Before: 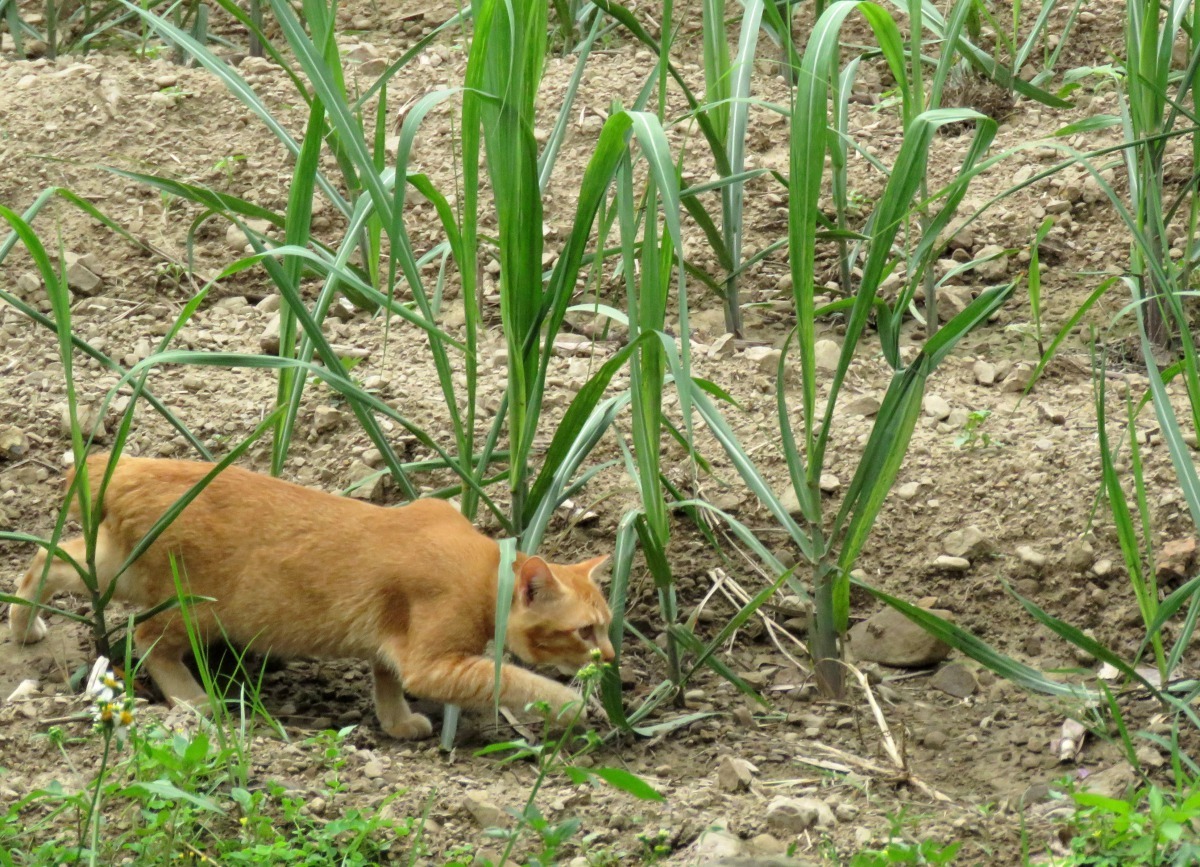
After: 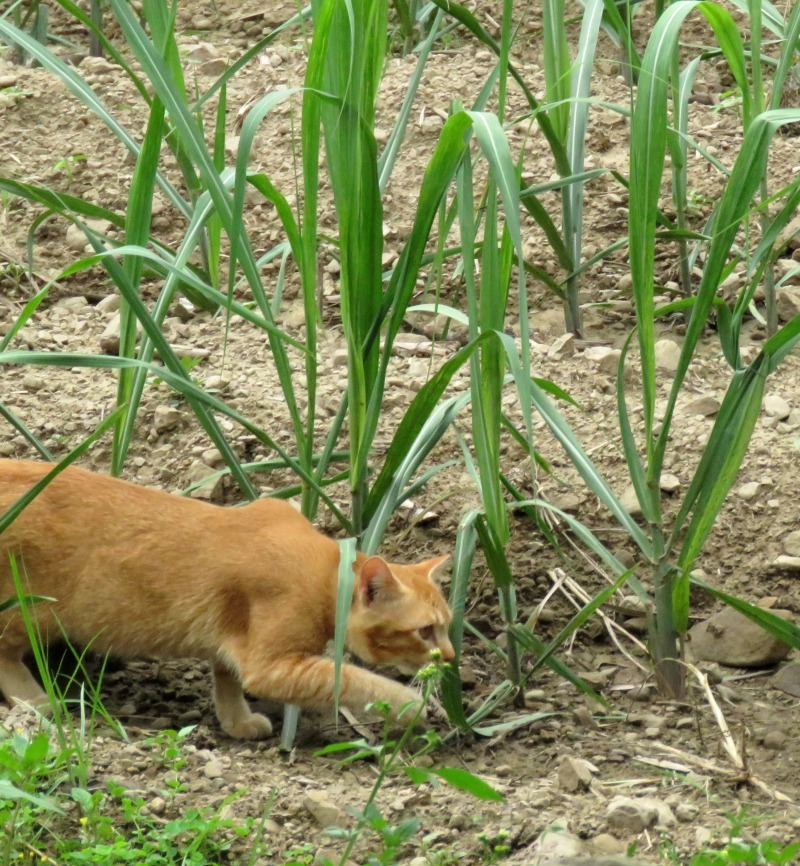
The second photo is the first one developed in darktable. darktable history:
crop and rotate: left 13.396%, right 19.892%
